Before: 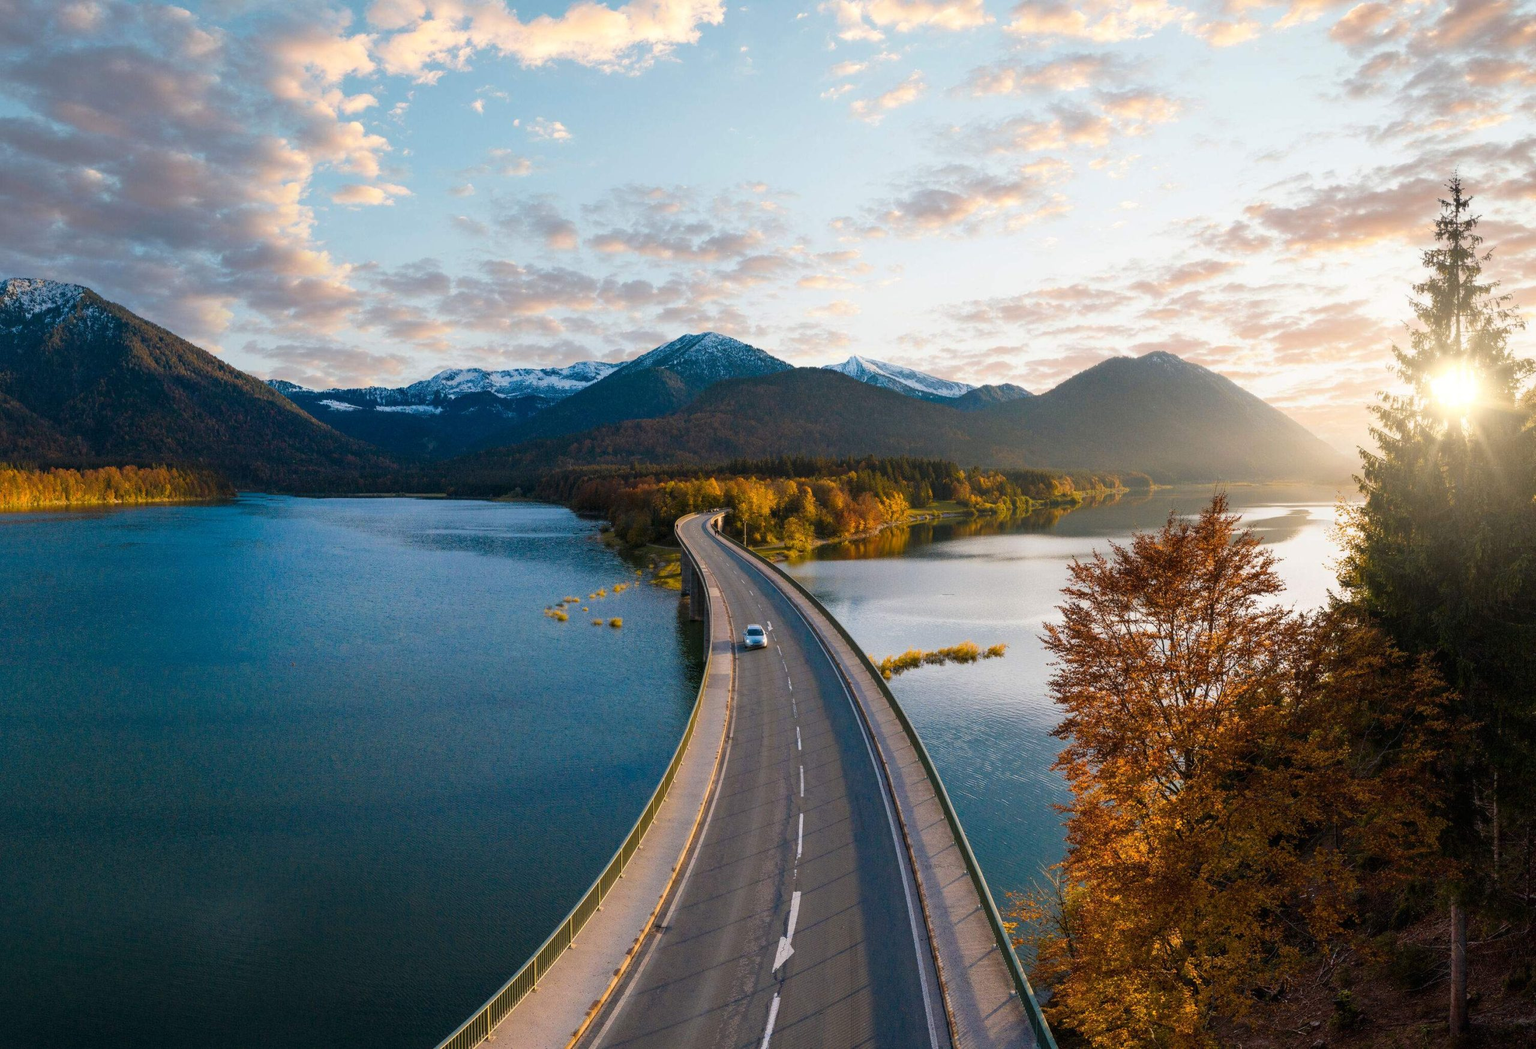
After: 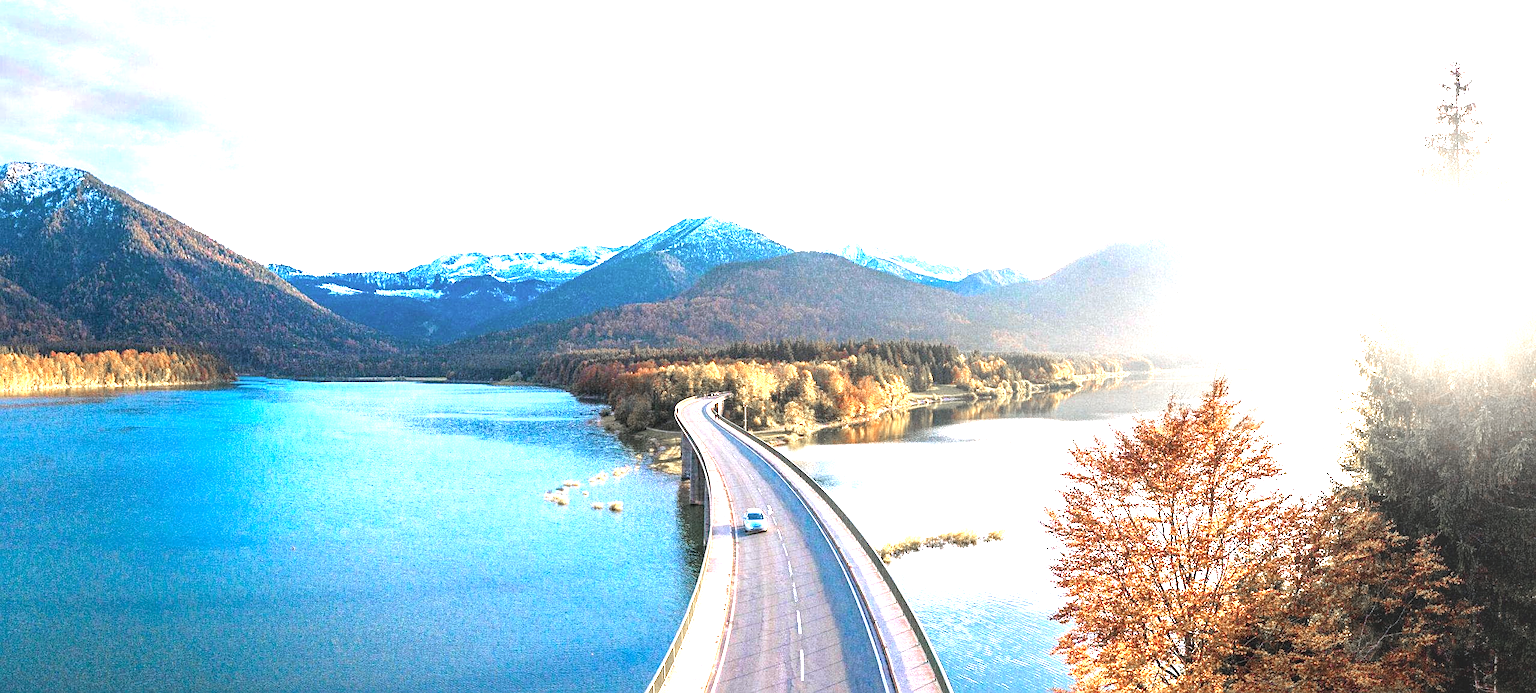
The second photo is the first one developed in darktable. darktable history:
crop: top 11.137%, bottom 22.743%
sharpen: on, module defaults
local contrast: detail 110%
exposure: black level correction 0, exposure 1.562 EV, compensate highlight preservation false
tone equalizer: -8 EV -0.789 EV, -7 EV -0.723 EV, -6 EV -0.604 EV, -5 EV -0.382 EV, -3 EV 0.389 EV, -2 EV 0.6 EV, -1 EV 0.694 EV, +0 EV 0.778 EV
color calibration: illuminant as shot in camera, x 0.358, y 0.373, temperature 4628.91 K
color zones: curves: ch1 [(0, 0.708) (0.088, 0.648) (0.245, 0.187) (0.429, 0.326) (0.571, 0.498) (0.714, 0.5) (0.857, 0.5) (1, 0.708)]
